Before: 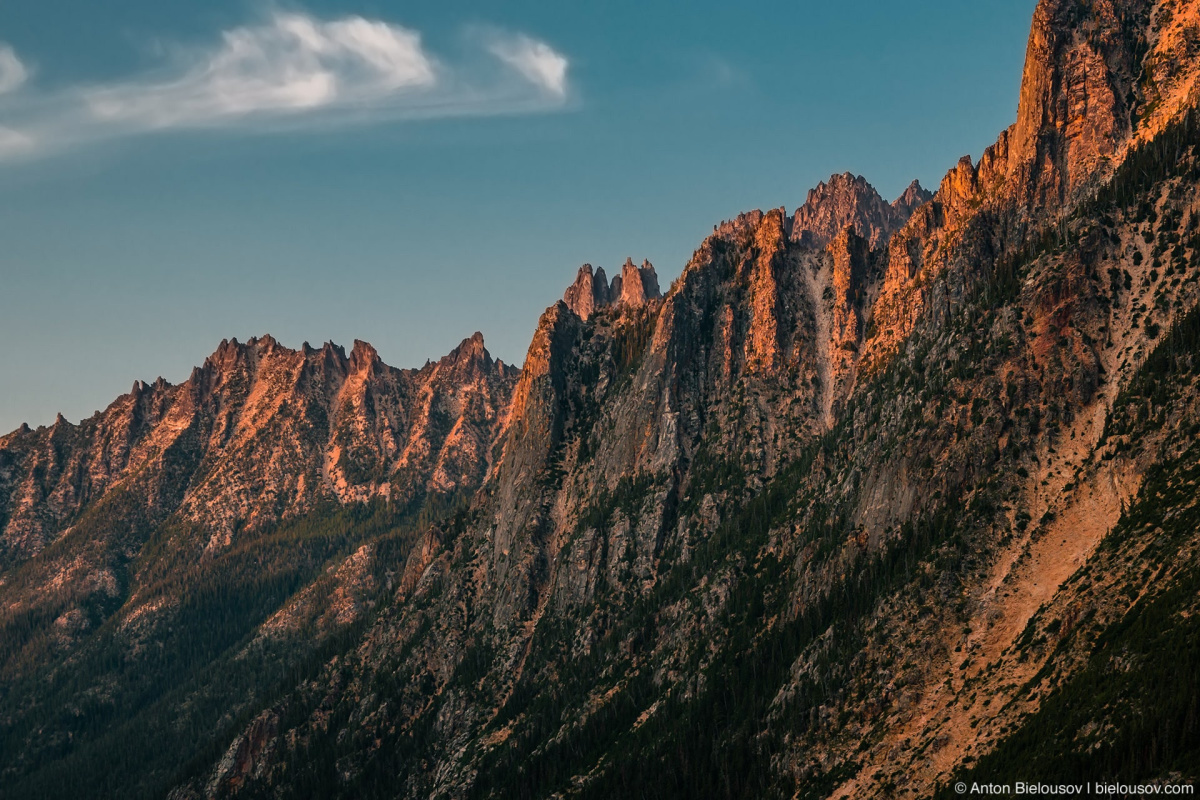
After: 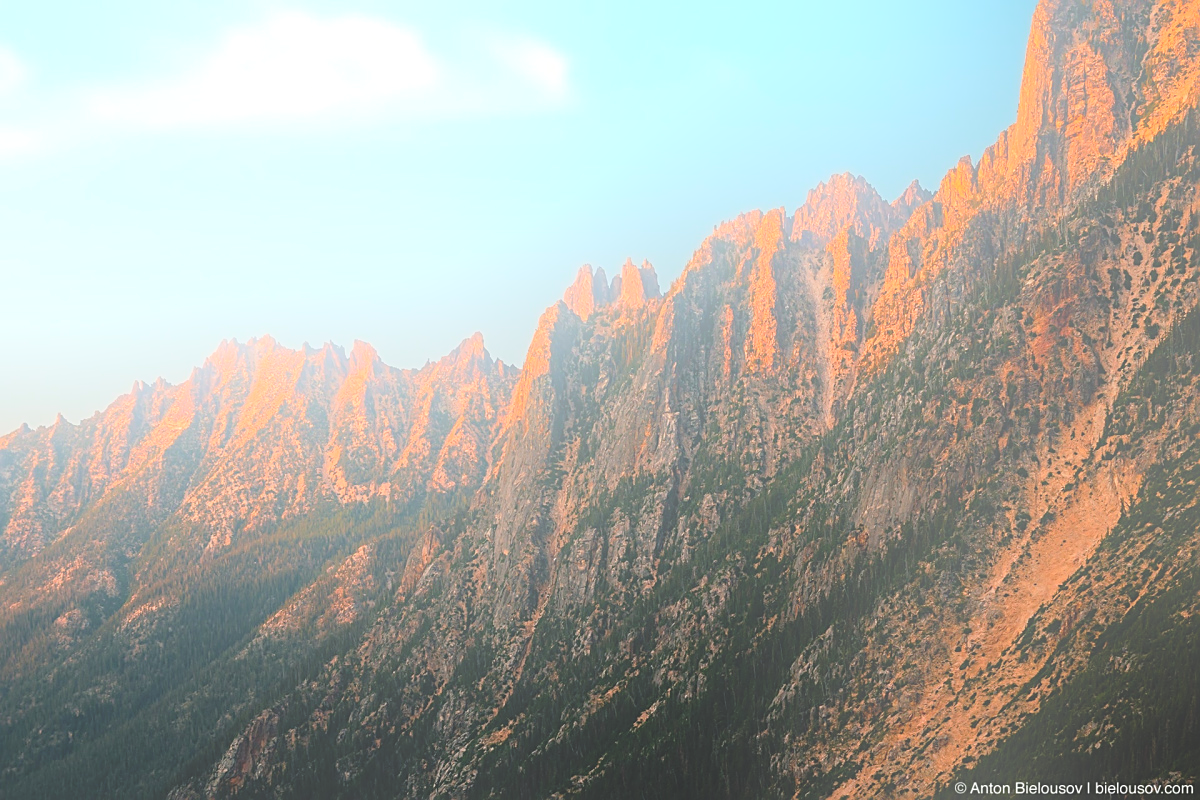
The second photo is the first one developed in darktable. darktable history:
bloom: size 25%, threshold 5%, strength 90%
sharpen: on, module defaults
